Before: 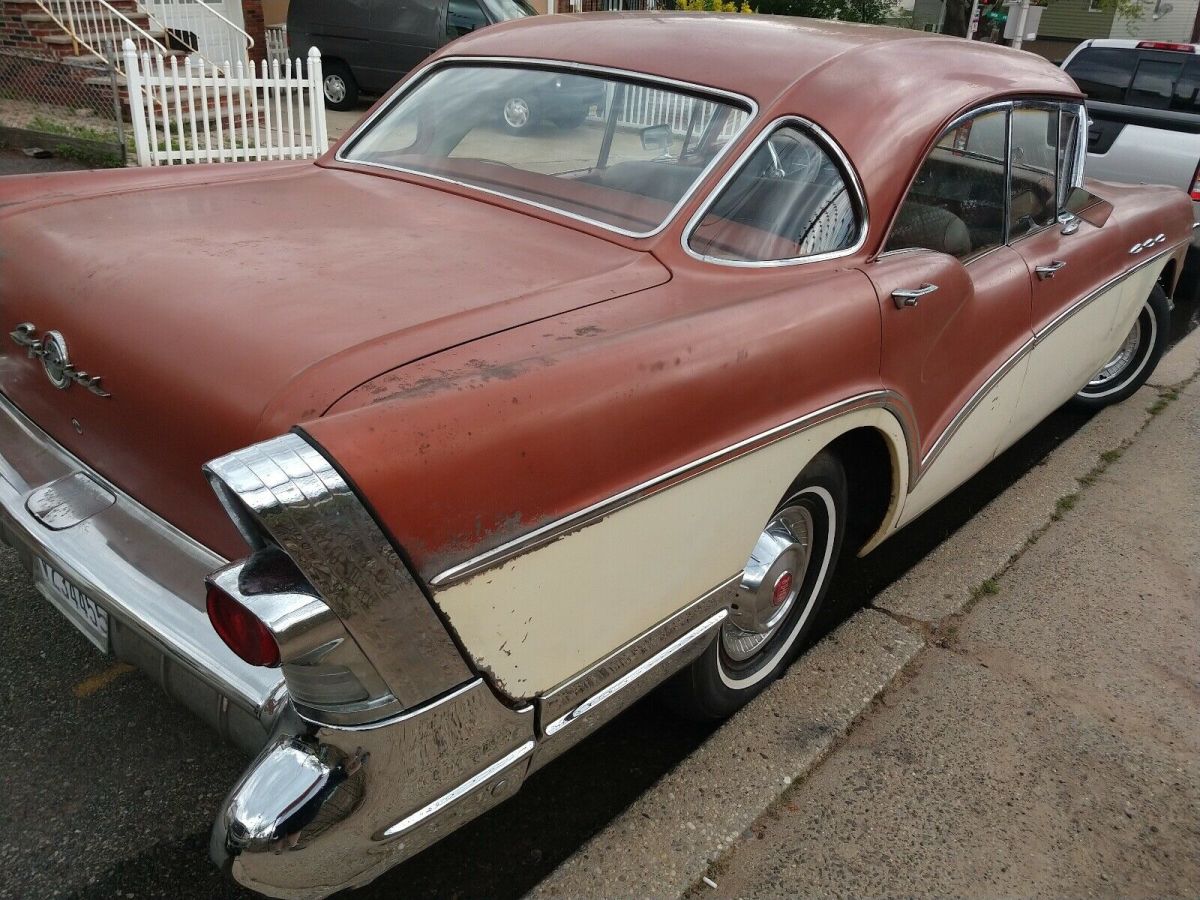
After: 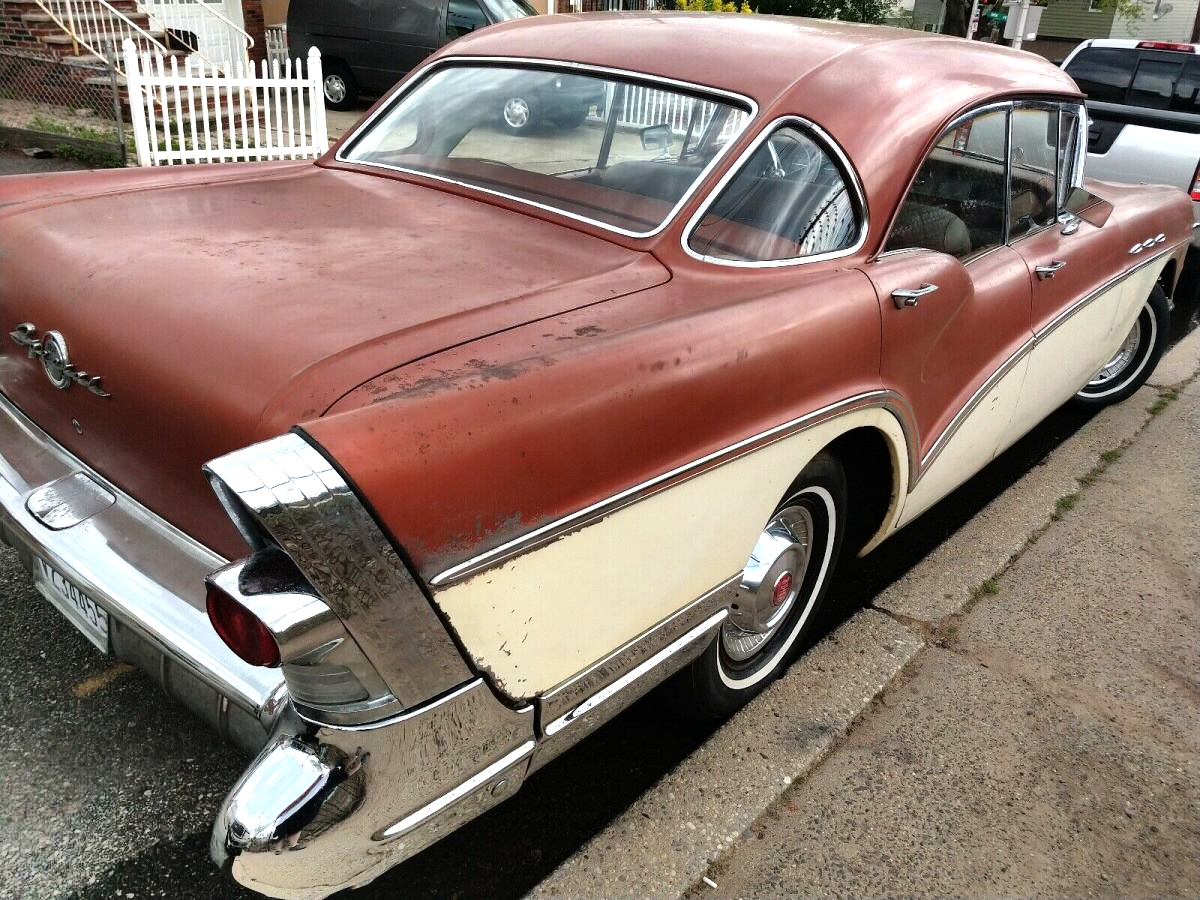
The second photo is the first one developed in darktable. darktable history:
shadows and highlights: radius 122.85, shadows 98.18, white point adjustment -3.06, highlights -98.06, soften with gaussian
tone equalizer: -8 EV -1.07 EV, -7 EV -0.983 EV, -6 EV -0.896 EV, -5 EV -0.606 EV, -3 EV 0.588 EV, -2 EV 0.891 EV, -1 EV 1 EV, +0 EV 1.06 EV
